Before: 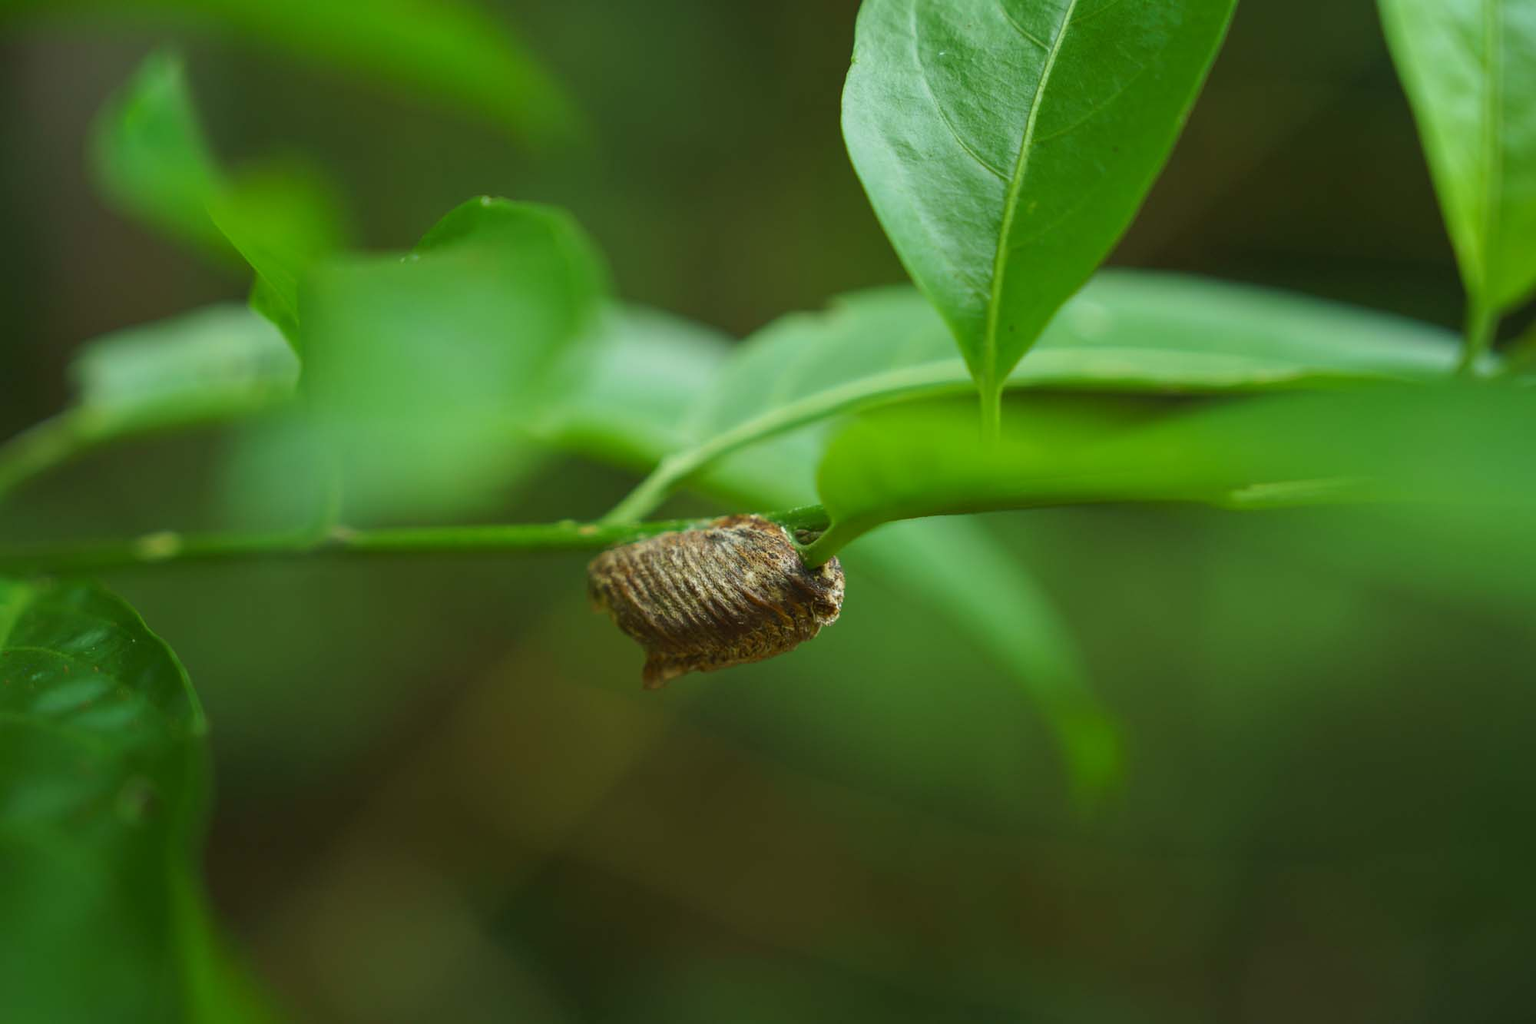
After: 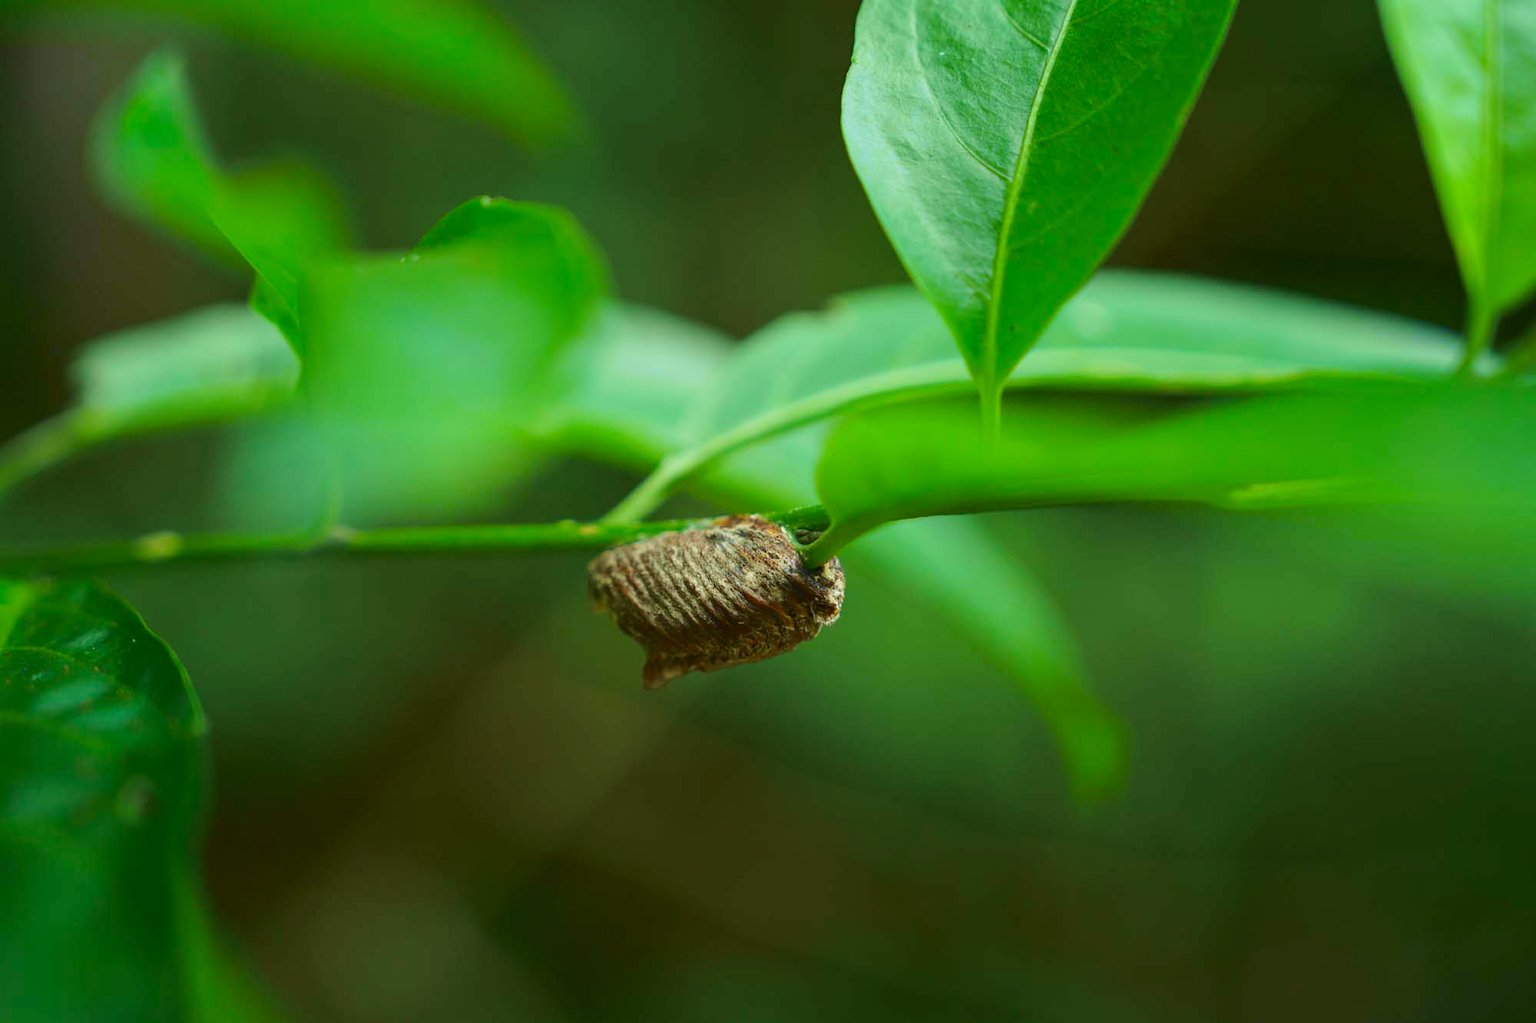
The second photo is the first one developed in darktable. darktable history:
tone curve: curves: ch0 [(0, 0.003) (0.056, 0.041) (0.211, 0.187) (0.482, 0.519) (0.836, 0.864) (0.997, 0.984)]; ch1 [(0, 0) (0.276, 0.206) (0.393, 0.364) (0.482, 0.471) (0.506, 0.5) (0.523, 0.523) (0.572, 0.604) (0.635, 0.665) (0.695, 0.759) (1, 1)]; ch2 [(0, 0) (0.438, 0.456) (0.473, 0.47) (0.503, 0.503) (0.536, 0.527) (0.562, 0.584) (0.612, 0.61) (0.679, 0.72) (1, 1)], color space Lab, independent channels, preserve colors none
